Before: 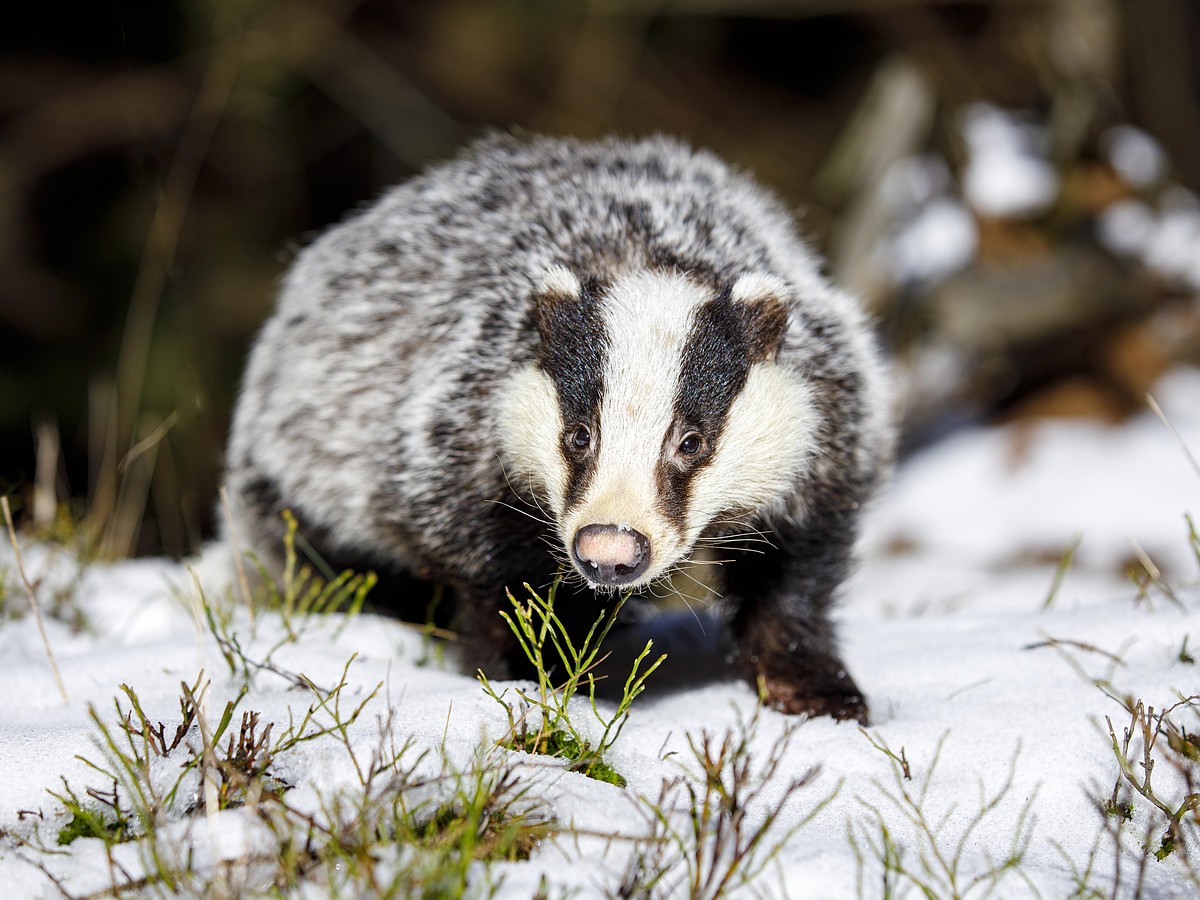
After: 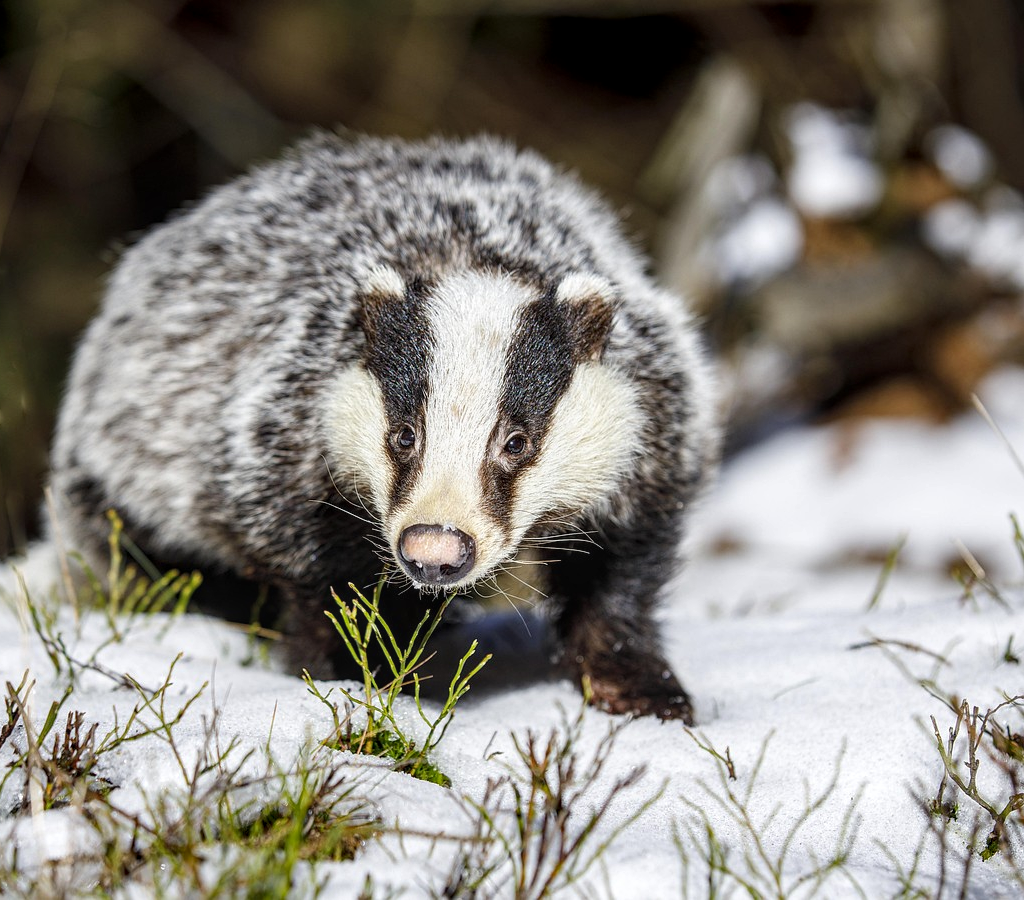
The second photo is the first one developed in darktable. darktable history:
crop and rotate: left 14.584%
local contrast: on, module defaults
